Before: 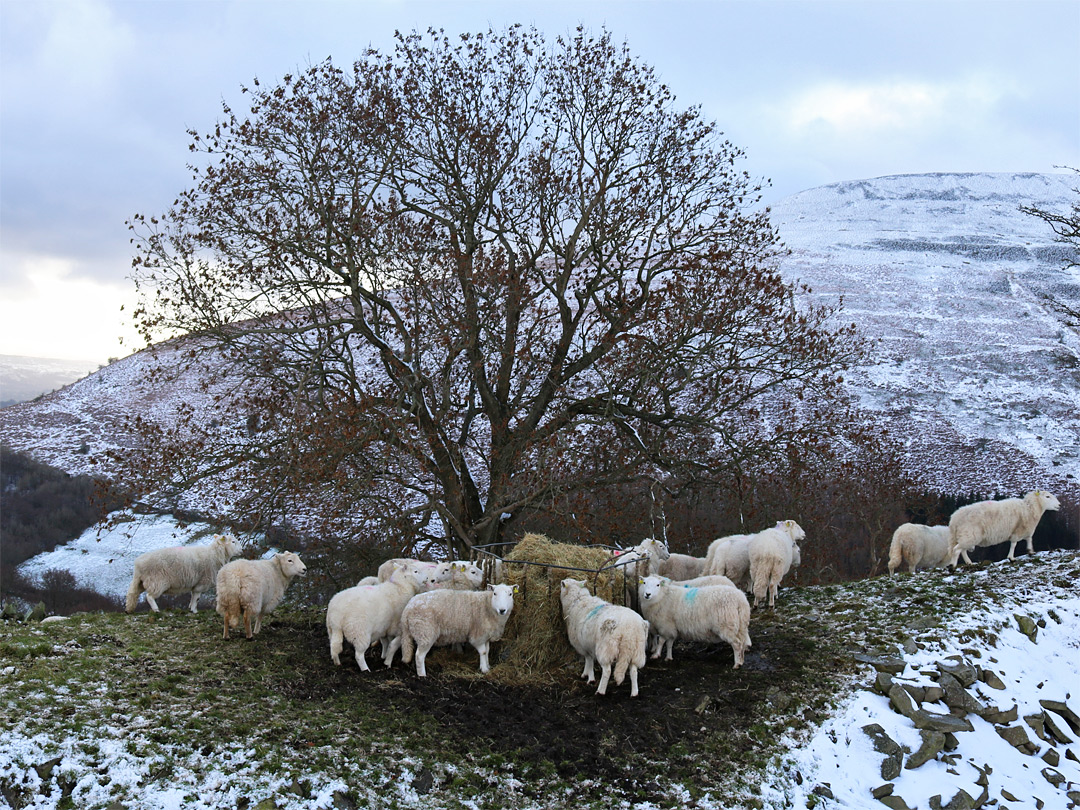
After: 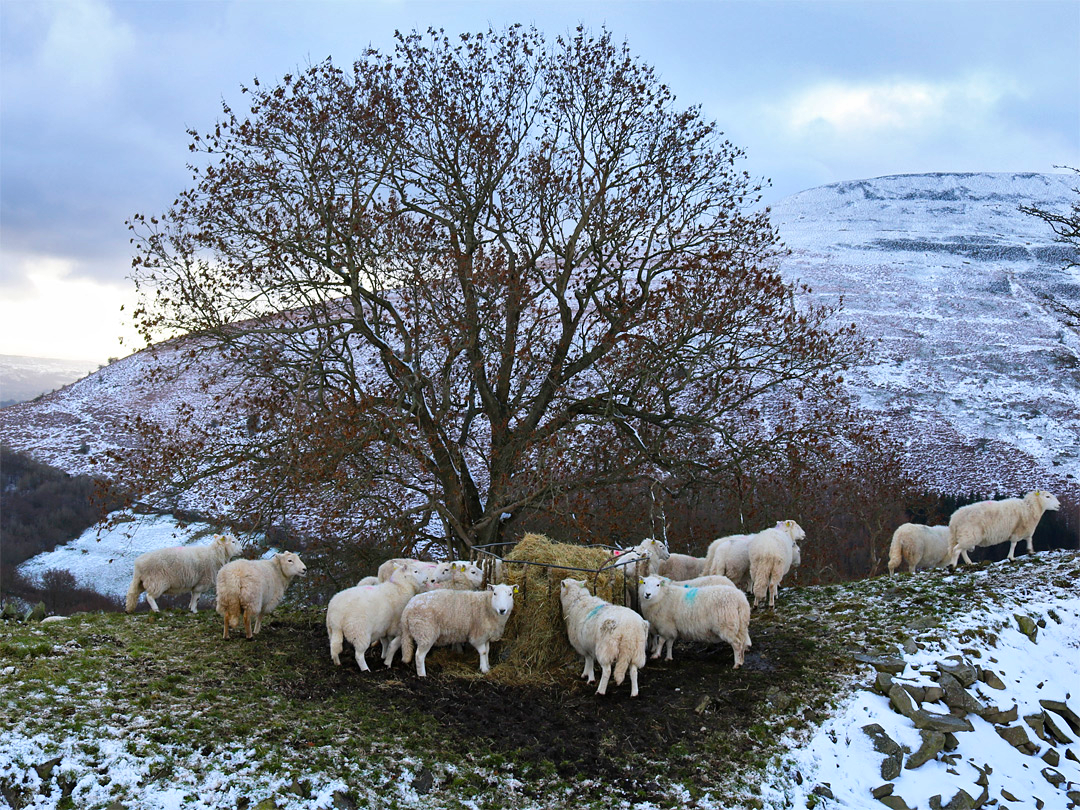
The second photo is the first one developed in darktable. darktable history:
color balance rgb: perceptual saturation grading › global saturation 20%, global vibrance 20%
shadows and highlights: shadows 22.7, highlights -48.71, soften with gaussian
